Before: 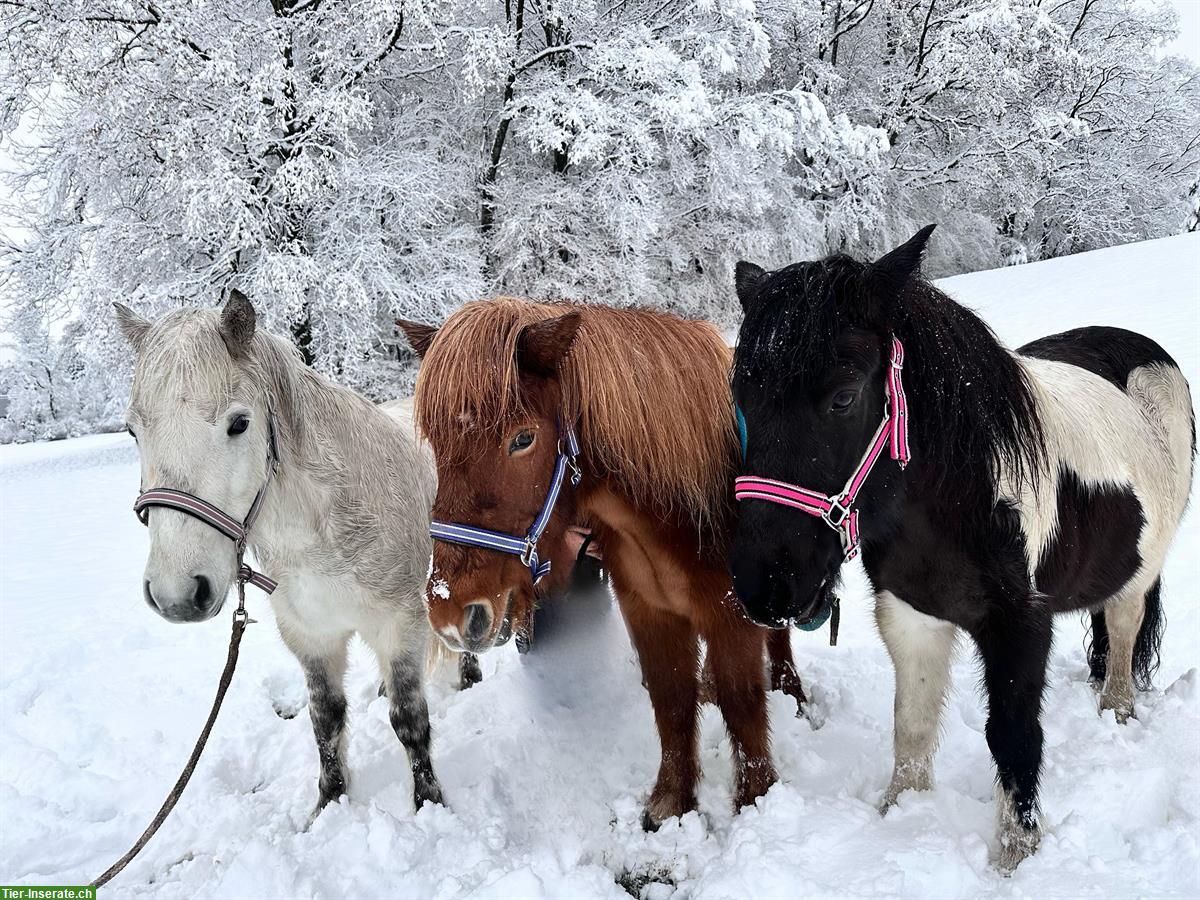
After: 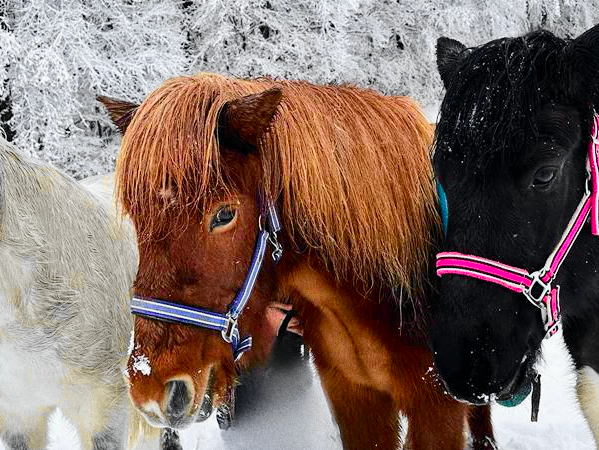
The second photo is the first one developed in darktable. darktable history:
grain: coarseness 0.09 ISO
crop: left 25%, top 25%, right 25%, bottom 25%
color balance rgb: perceptual saturation grading › global saturation 25%, perceptual brilliance grading › mid-tones 10%, perceptual brilliance grading › shadows 15%, global vibrance 20%
tone curve: curves: ch0 [(0, 0) (0.071, 0.058) (0.266, 0.268) (0.498, 0.542) (0.766, 0.807) (1, 0.983)]; ch1 [(0, 0) (0.346, 0.307) (0.408, 0.387) (0.463, 0.465) (0.482, 0.493) (0.502, 0.499) (0.517, 0.502) (0.55, 0.548) (0.597, 0.61) (0.651, 0.698) (1, 1)]; ch2 [(0, 0) (0.346, 0.34) (0.434, 0.46) (0.485, 0.494) (0.5, 0.498) (0.517, 0.506) (0.526, 0.539) (0.583, 0.603) (0.625, 0.659) (1, 1)], color space Lab, independent channels, preserve colors none
